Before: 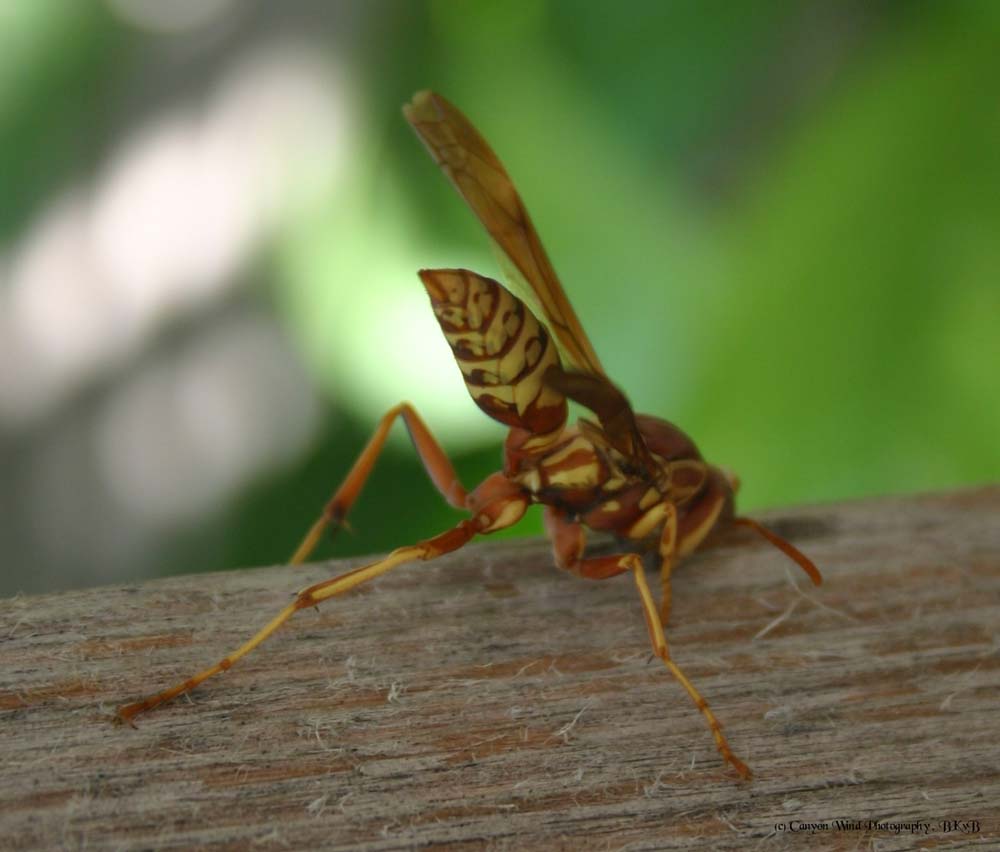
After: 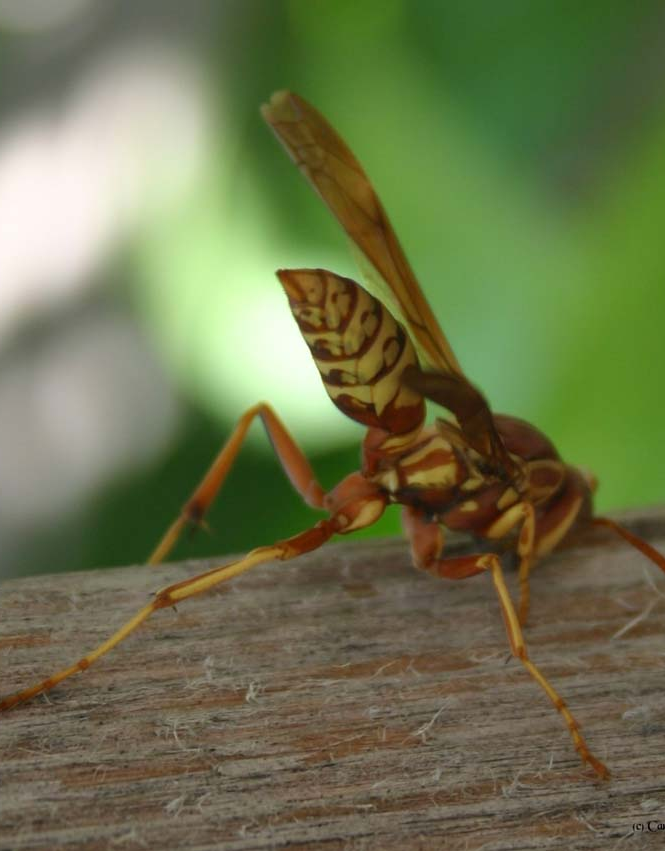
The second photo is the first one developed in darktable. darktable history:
crop and rotate: left 14.293%, right 19.193%
